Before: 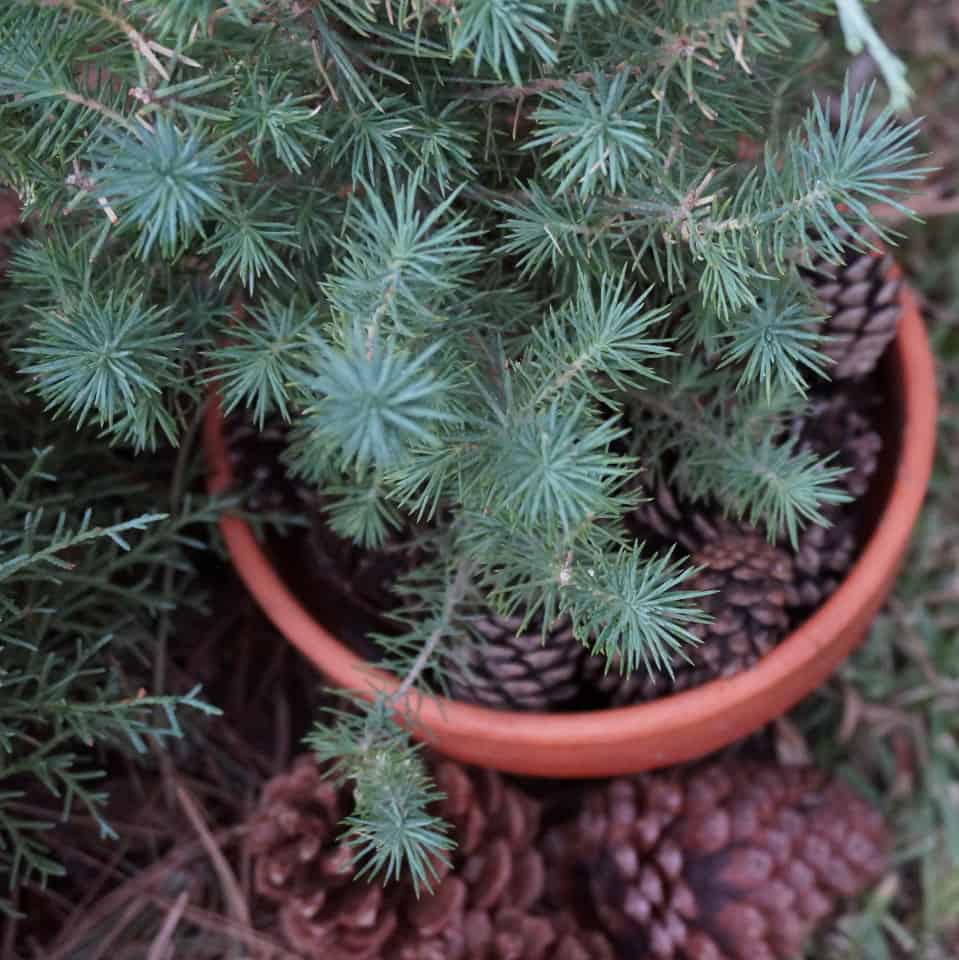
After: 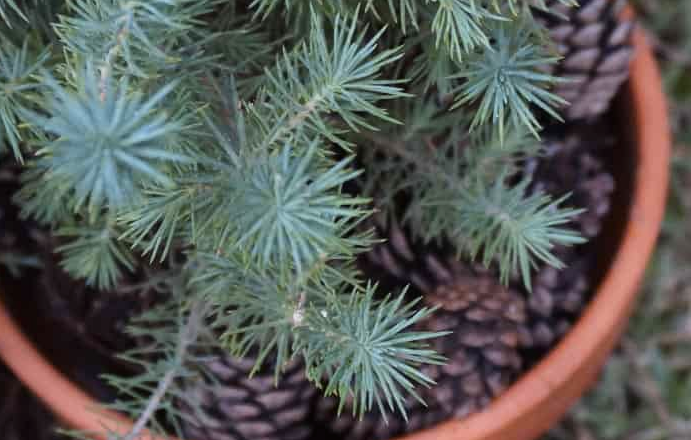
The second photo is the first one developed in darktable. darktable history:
crop and rotate: left 27.938%, top 27.046%, bottom 27.046%
exposure: black level correction -0.001, exposure 0.08 EV, compensate highlight preservation false
color contrast: green-magenta contrast 0.85, blue-yellow contrast 1.25, unbound 0
tone equalizer: on, module defaults
